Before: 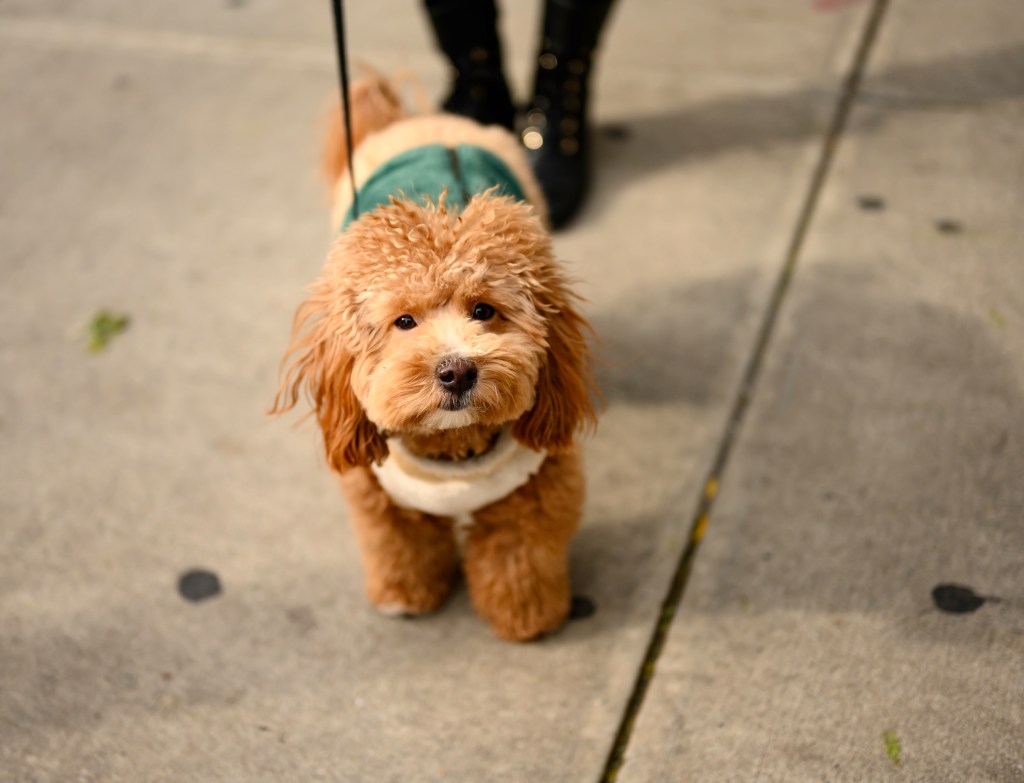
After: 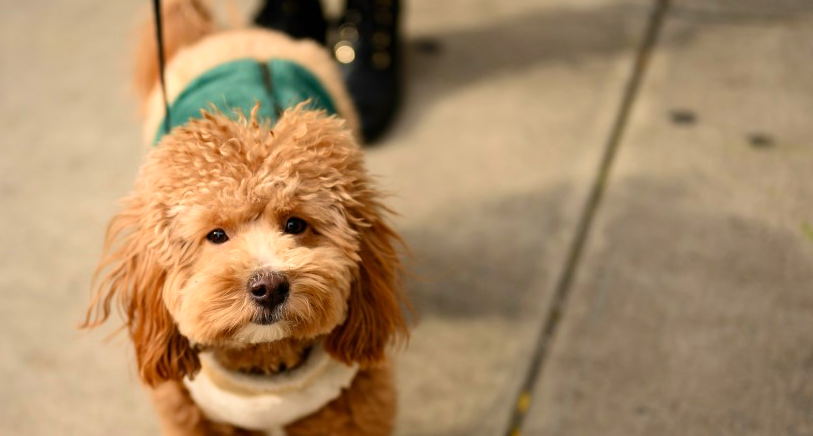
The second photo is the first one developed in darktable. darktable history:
crop: left 18.38%, top 11.092%, right 2.134%, bottom 33.217%
velvia: on, module defaults
